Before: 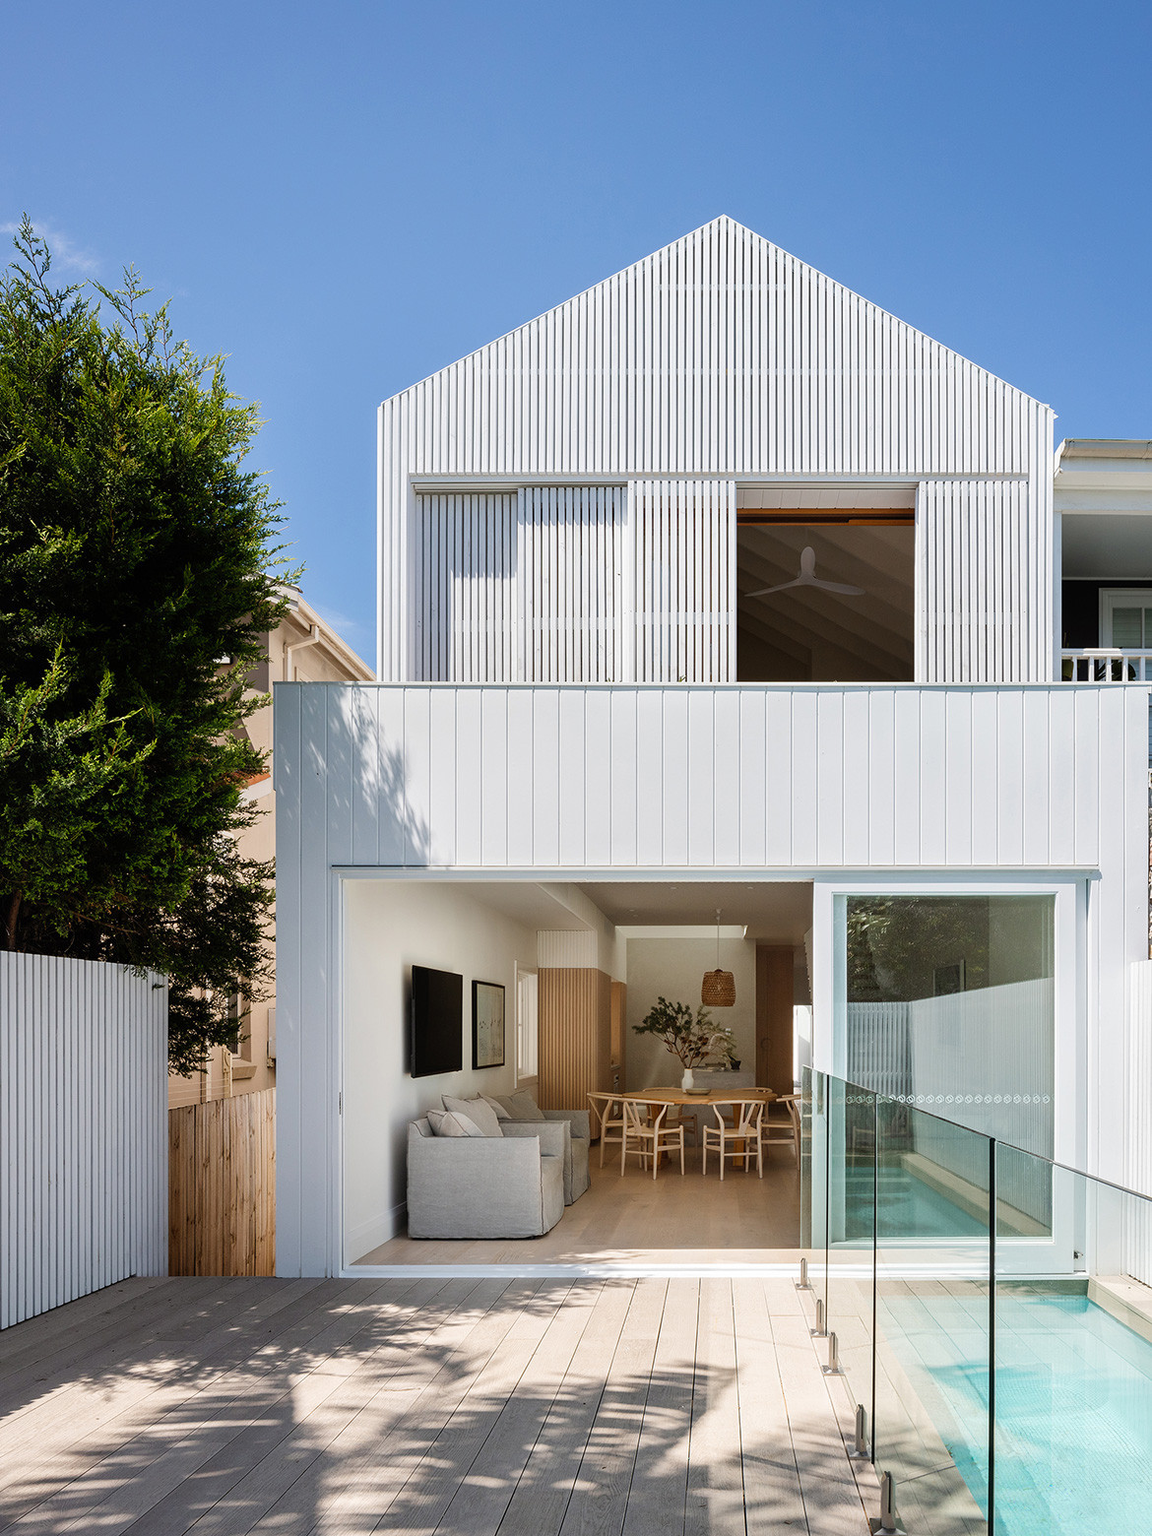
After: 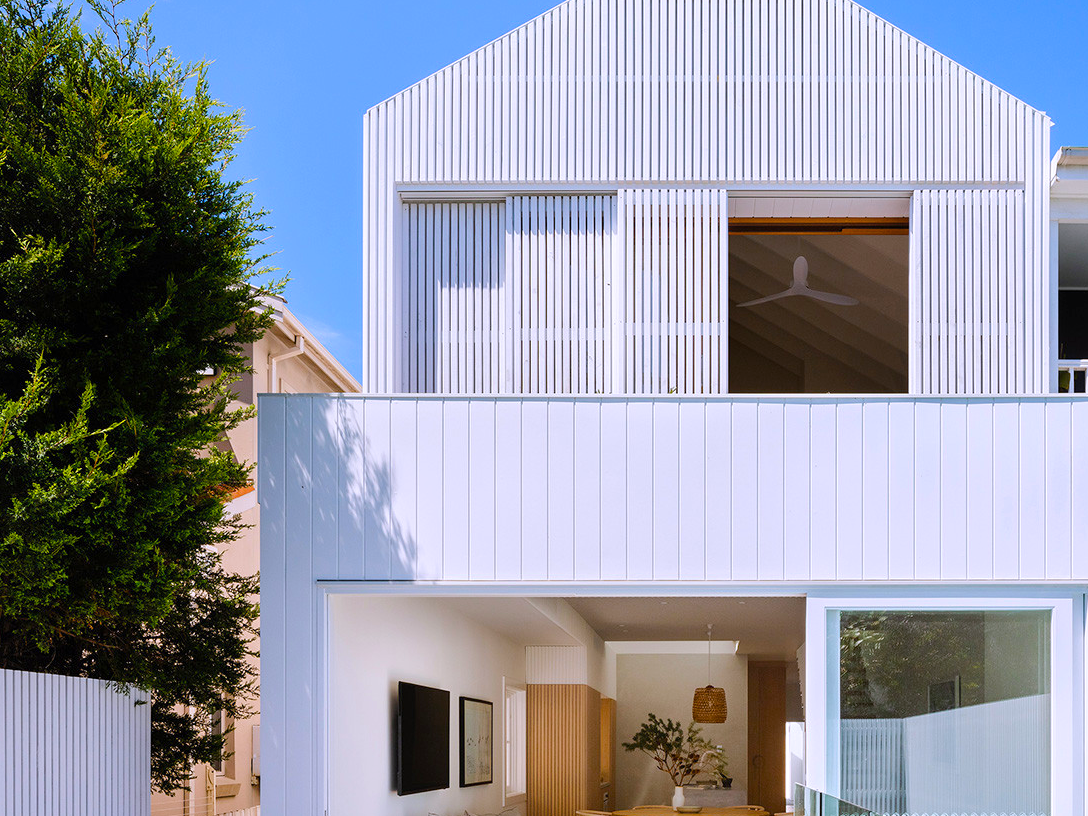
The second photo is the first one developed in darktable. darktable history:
white balance: red 1.004, blue 1.096
crop: left 1.744%, top 19.225%, right 5.069%, bottom 28.357%
color balance rgb: perceptual saturation grading › global saturation 25%, perceptual brilliance grading › mid-tones 10%, perceptual brilliance grading › shadows 15%, global vibrance 20%
